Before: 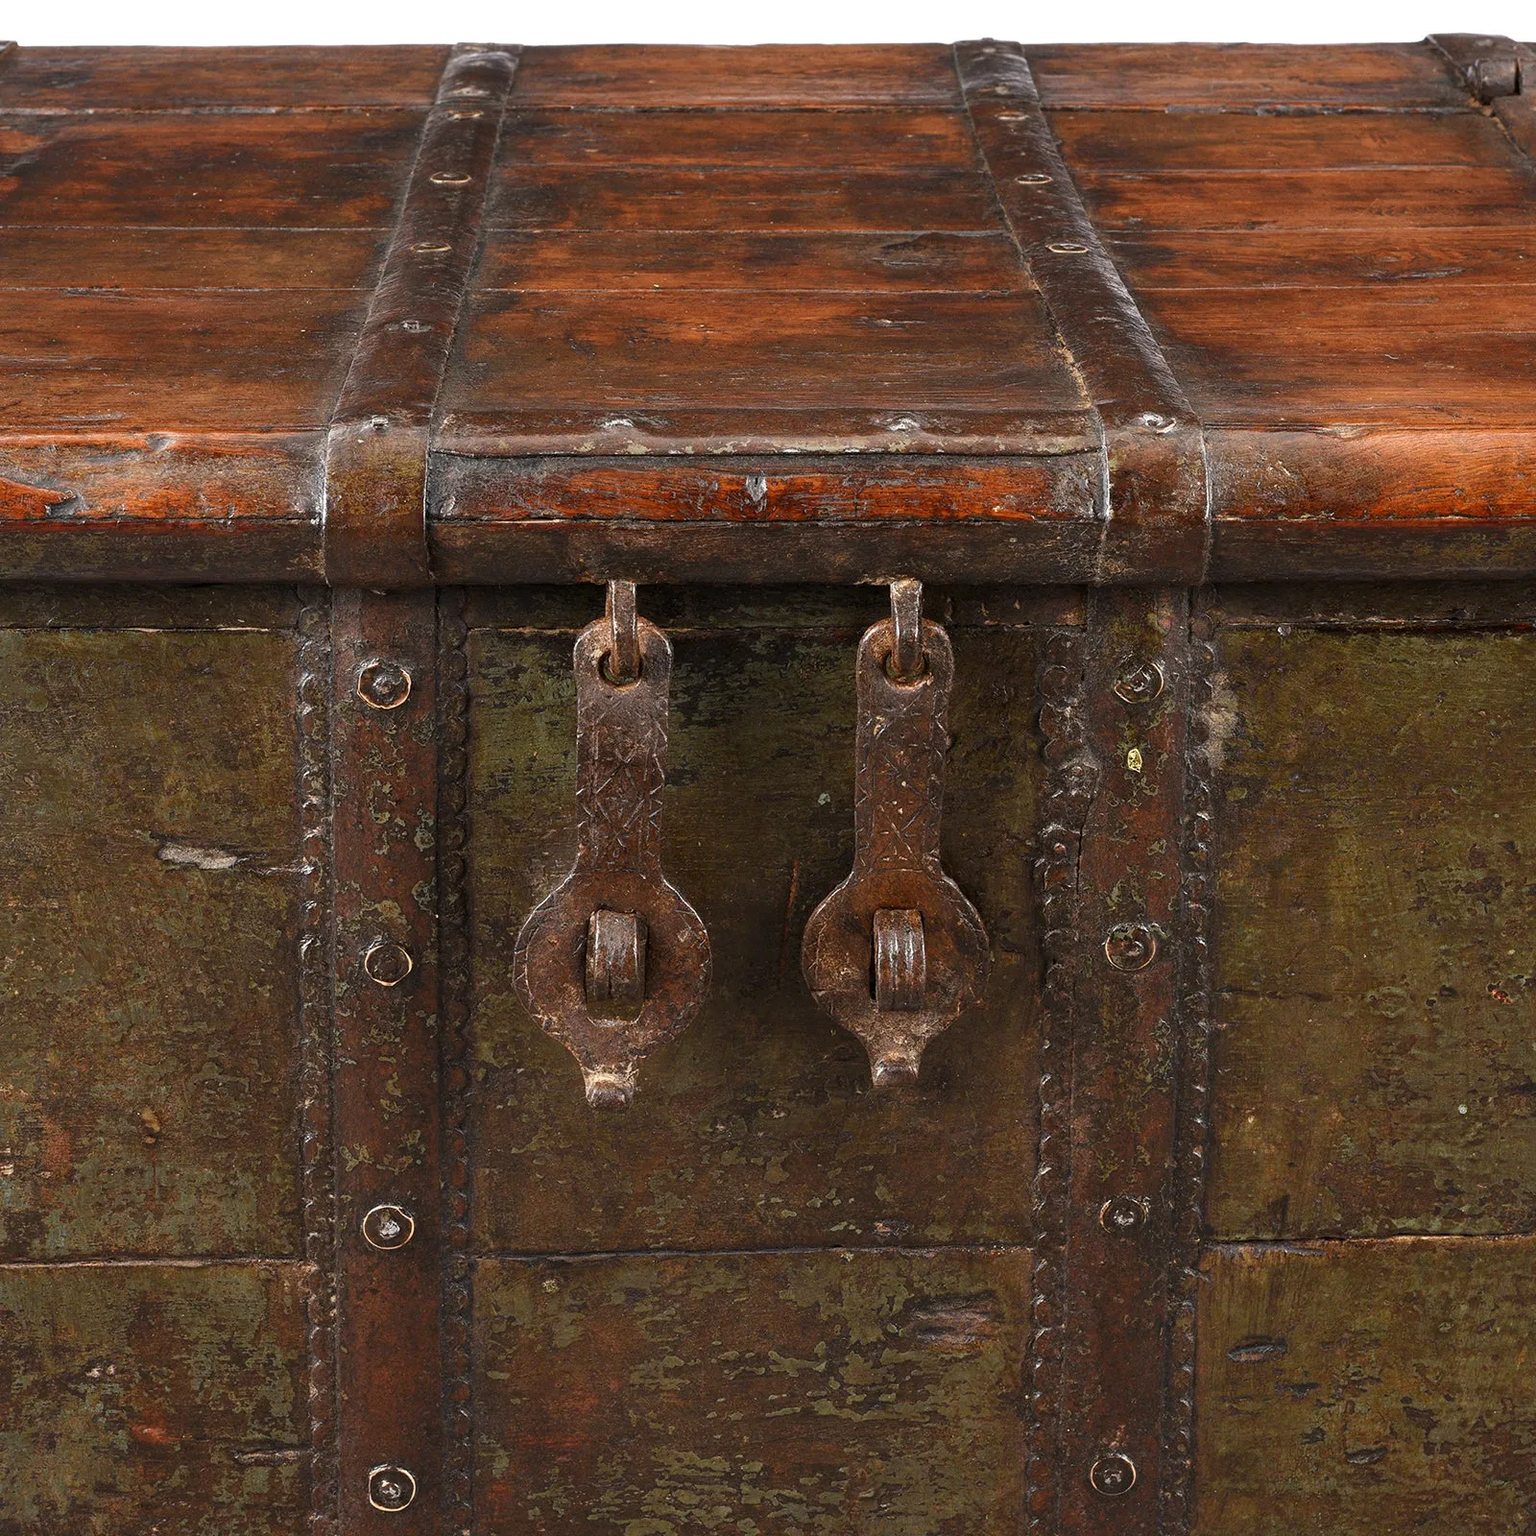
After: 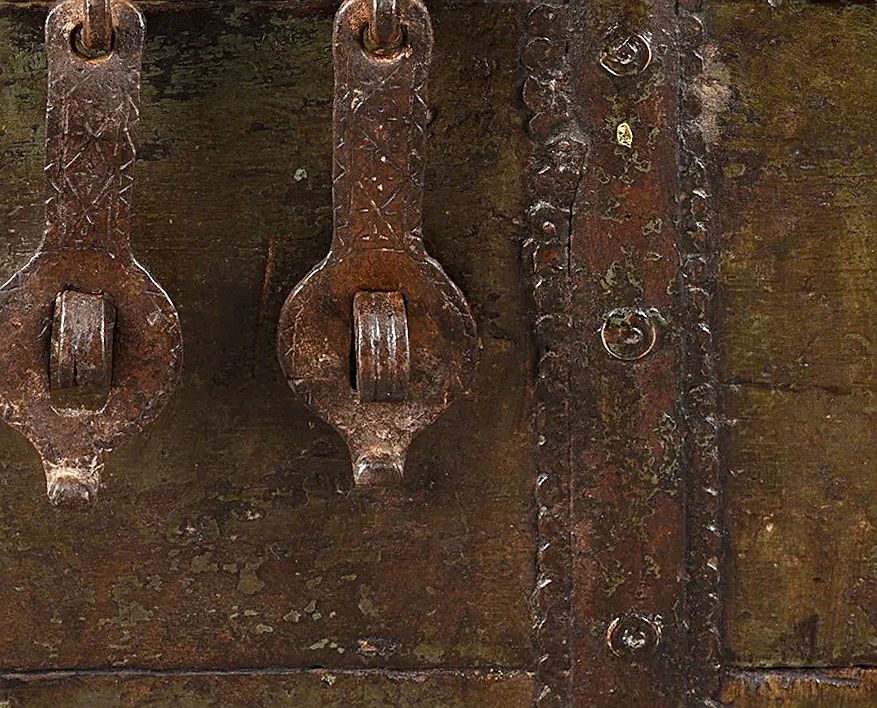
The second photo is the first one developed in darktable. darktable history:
crop: left 35.03%, top 36.625%, right 14.663%, bottom 20.057%
rotate and perspective: rotation 0.128°, lens shift (vertical) -0.181, lens shift (horizontal) -0.044, shear 0.001, automatic cropping off
sharpen: on, module defaults
